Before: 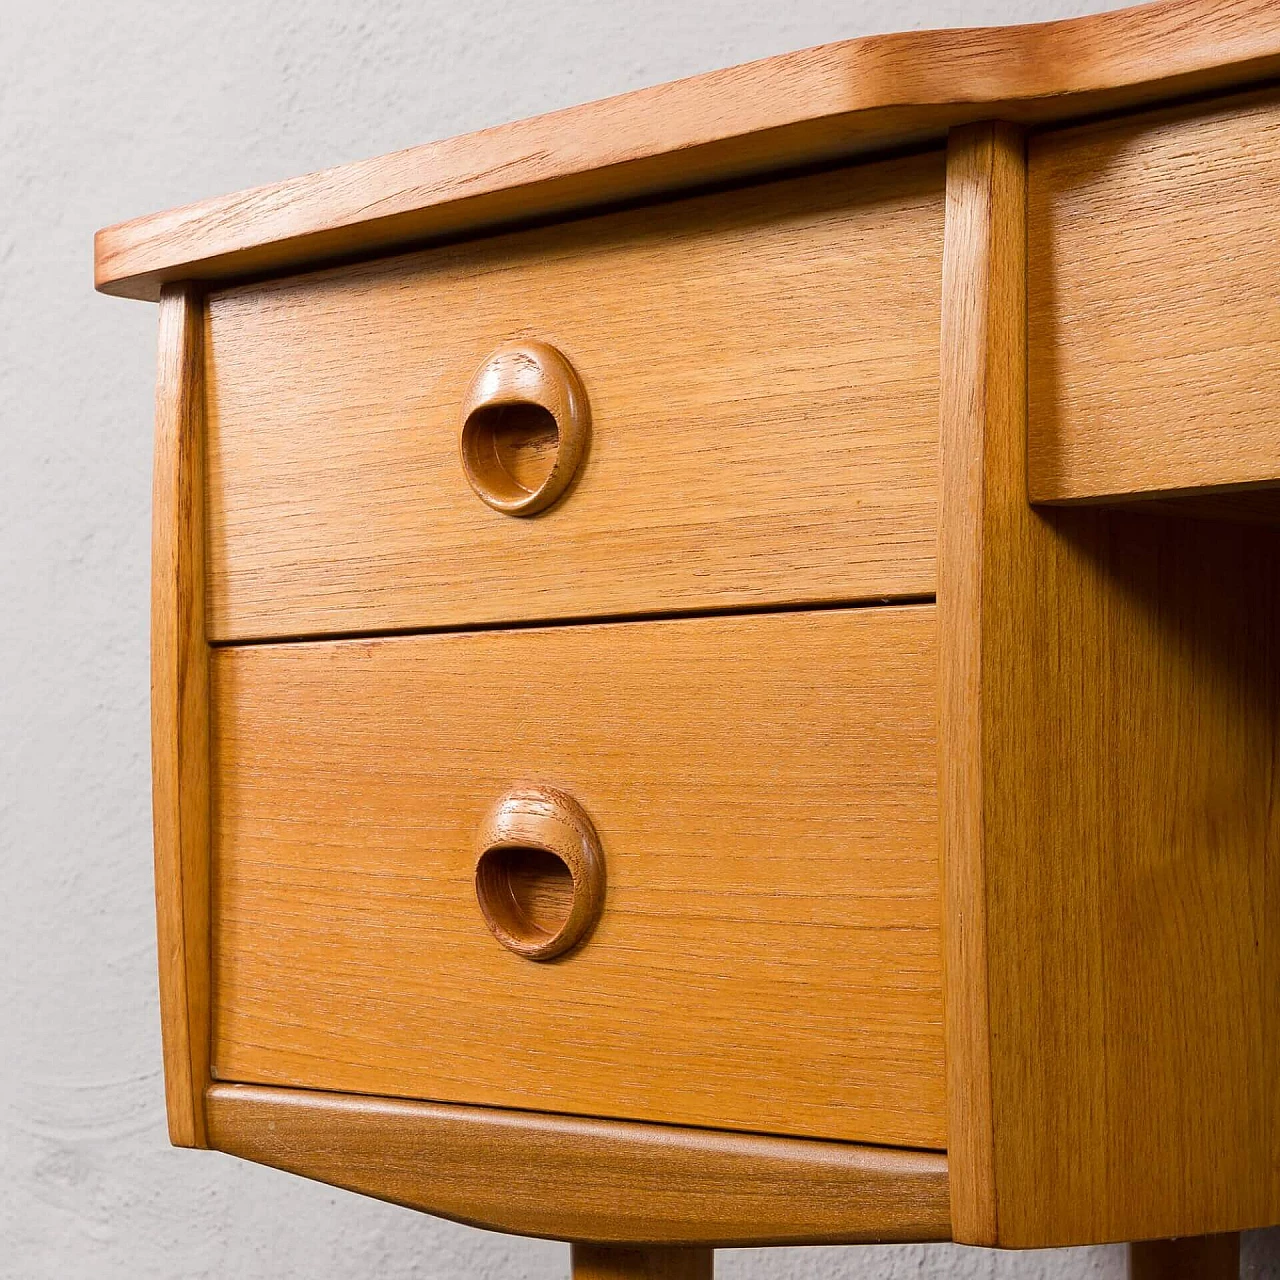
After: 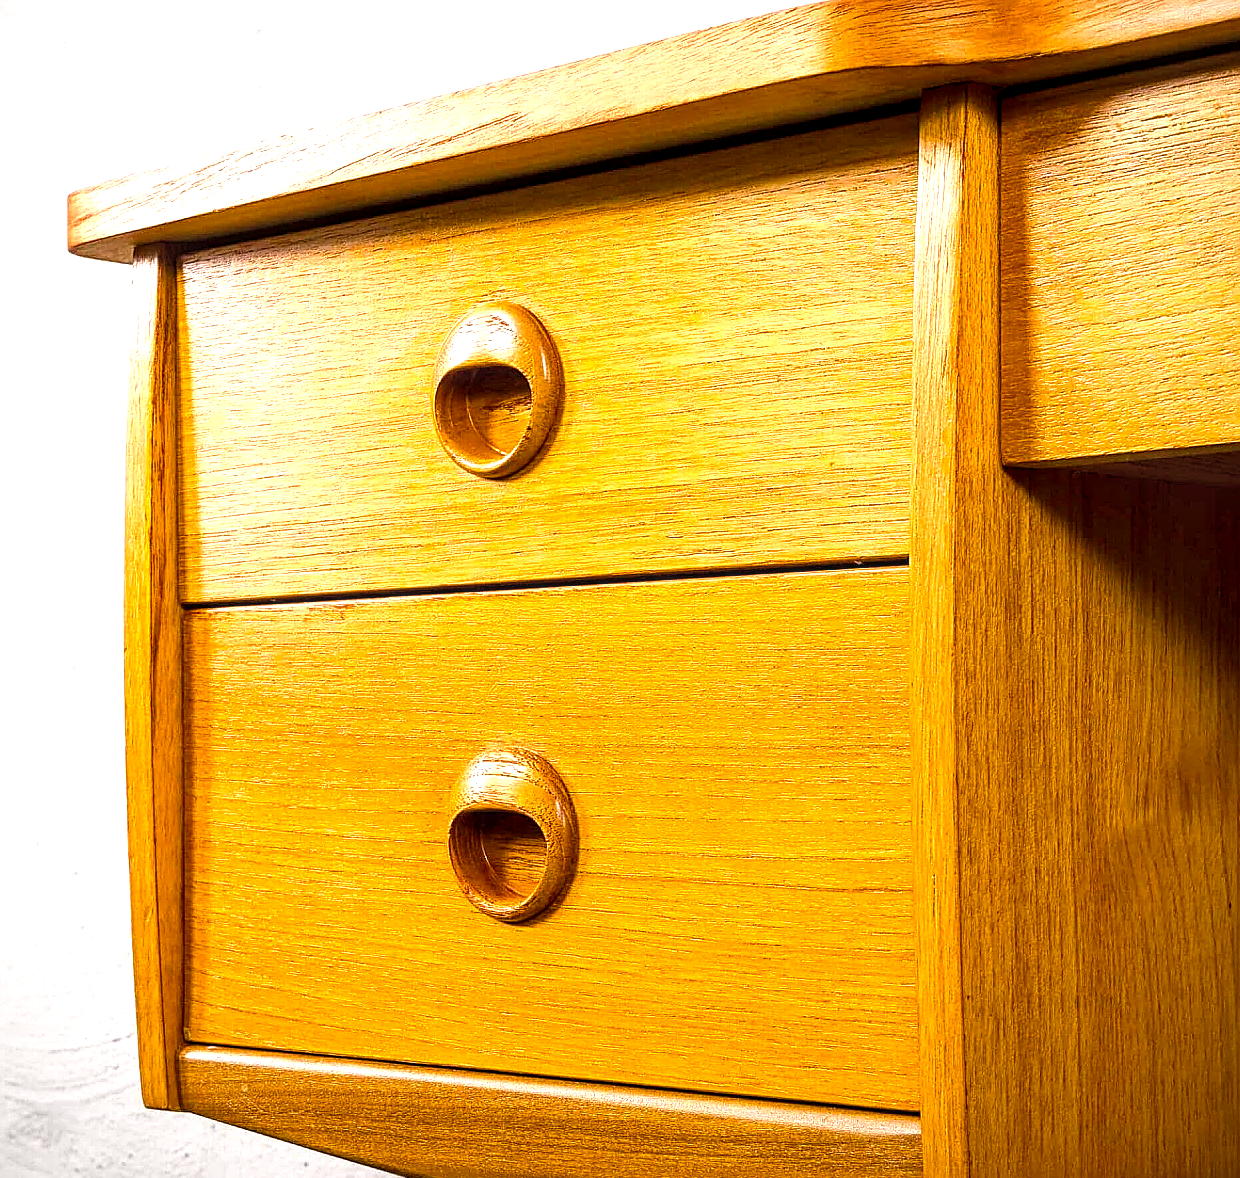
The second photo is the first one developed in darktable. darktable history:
crop: left 2.182%, top 3.001%, right 0.916%, bottom 4.819%
vignetting: fall-off start 99.74%, fall-off radius 70.89%, saturation -0.028, center (0.034, -0.087), width/height ratio 1.178
local contrast: highlights 59%, detail 146%
exposure: black level correction 0, exposure 1 EV, compensate exposure bias true, compensate highlight preservation false
sharpen: on, module defaults
tone equalizer: -8 EV -0.559 EV, edges refinement/feathering 500, mask exposure compensation -1.57 EV, preserve details no
color balance rgb: shadows lift › luminance -9.712%, perceptual saturation grading › global saturation 30.961%, global vibrance 20%
